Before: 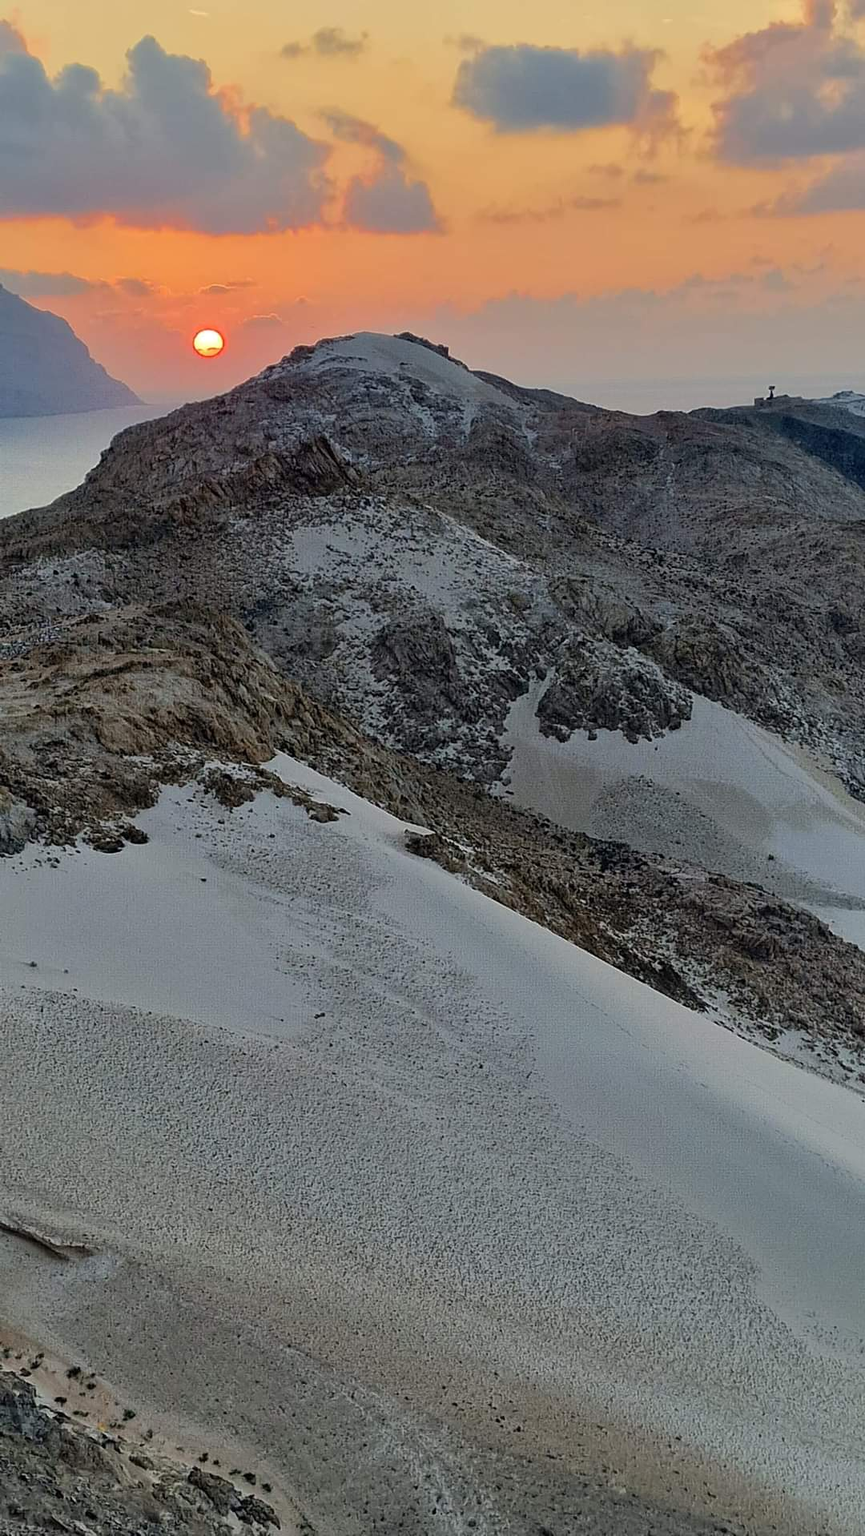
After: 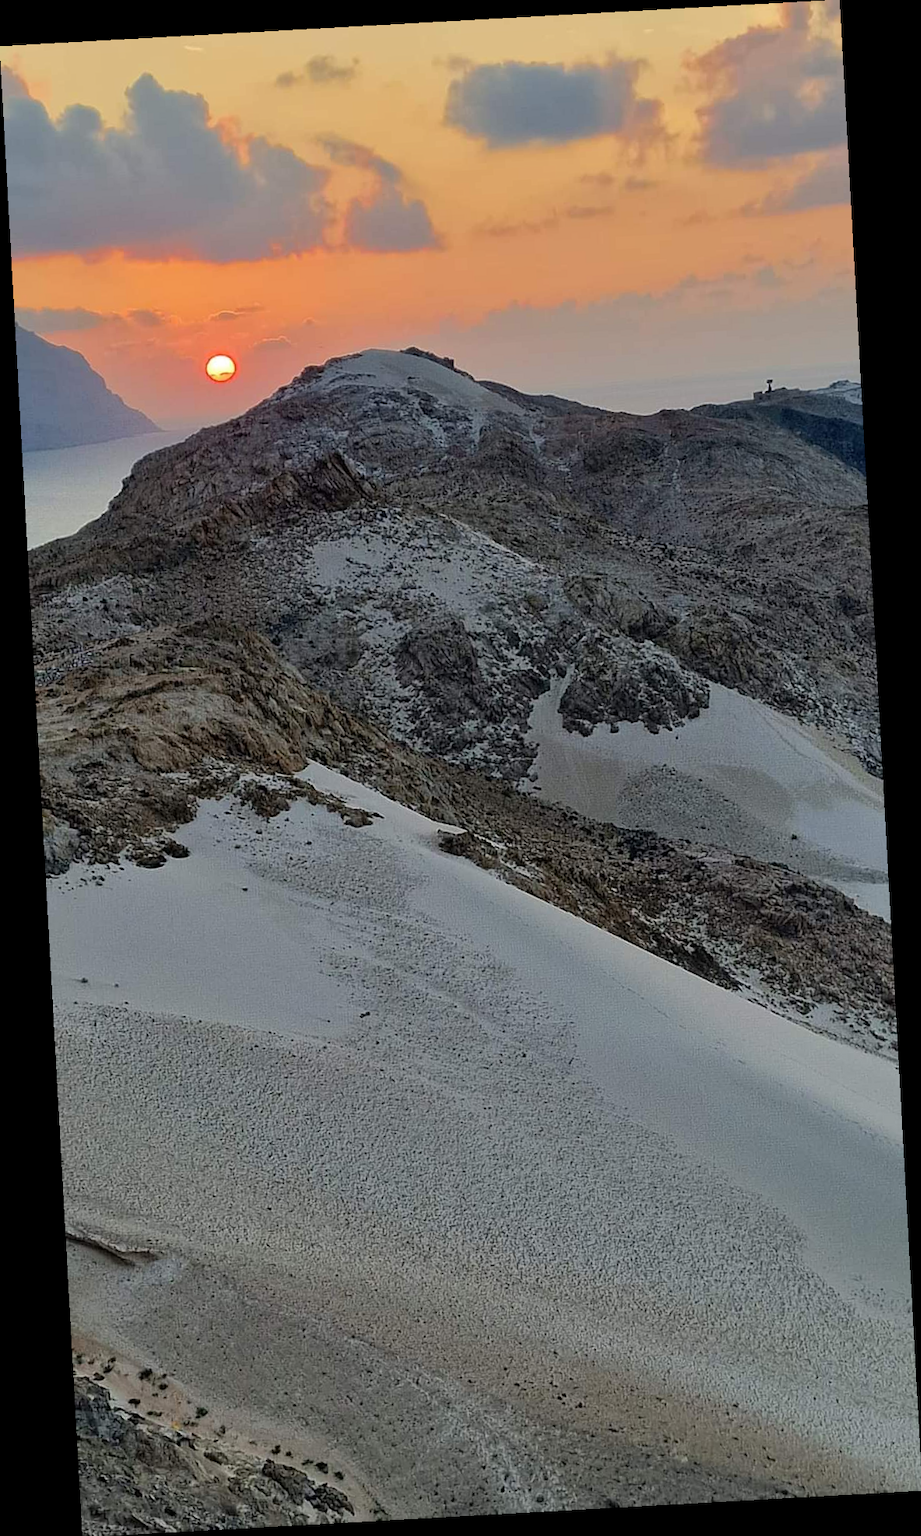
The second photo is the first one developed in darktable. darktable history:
rotate and perspective: rotation -3.18°, automatic cropping off
exposure: exposure -0.01 EV, compensate highlight preservation false
